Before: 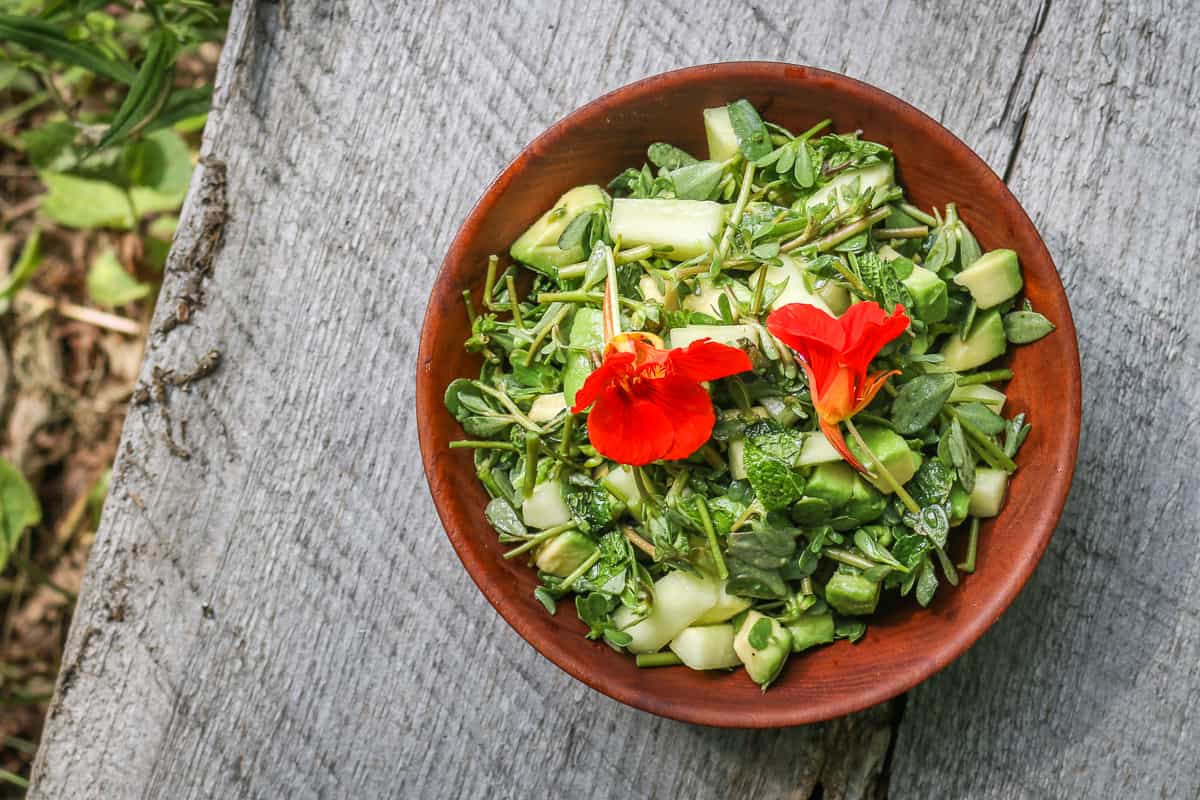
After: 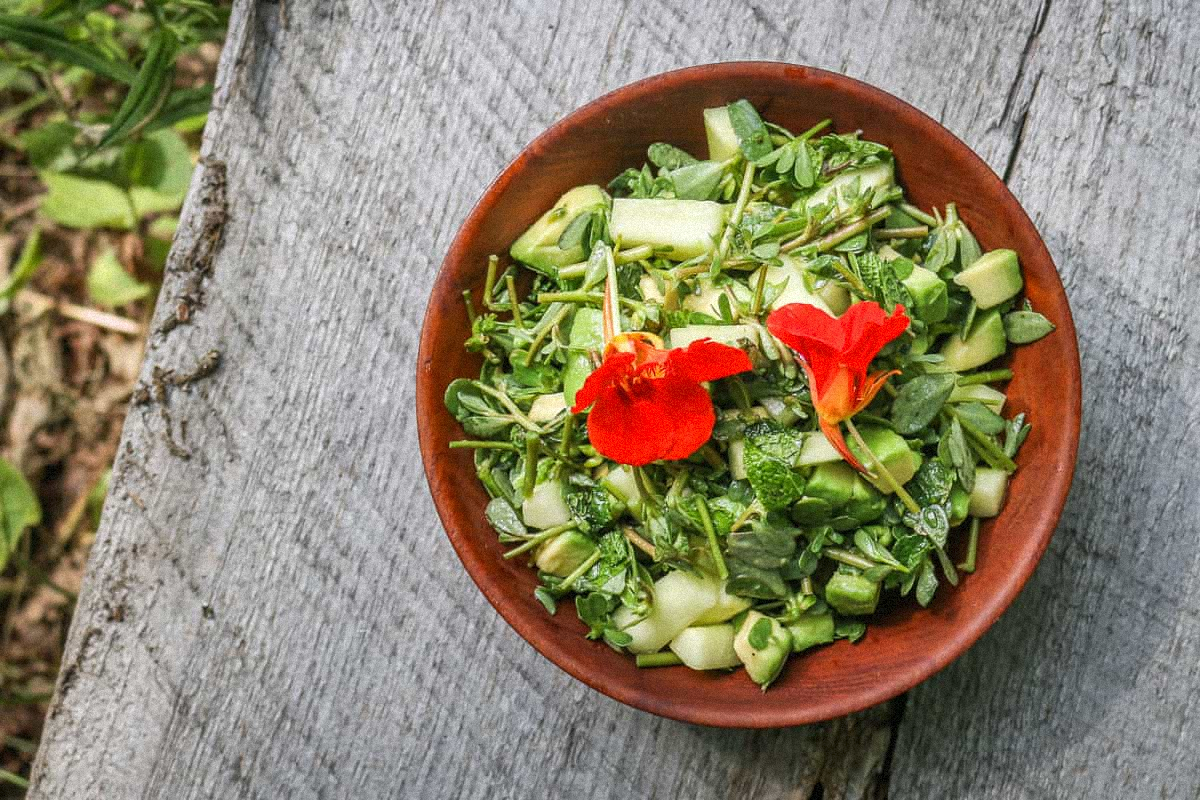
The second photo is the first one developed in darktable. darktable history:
white balance: emerald 1
grain: mid-tones bias 0%
